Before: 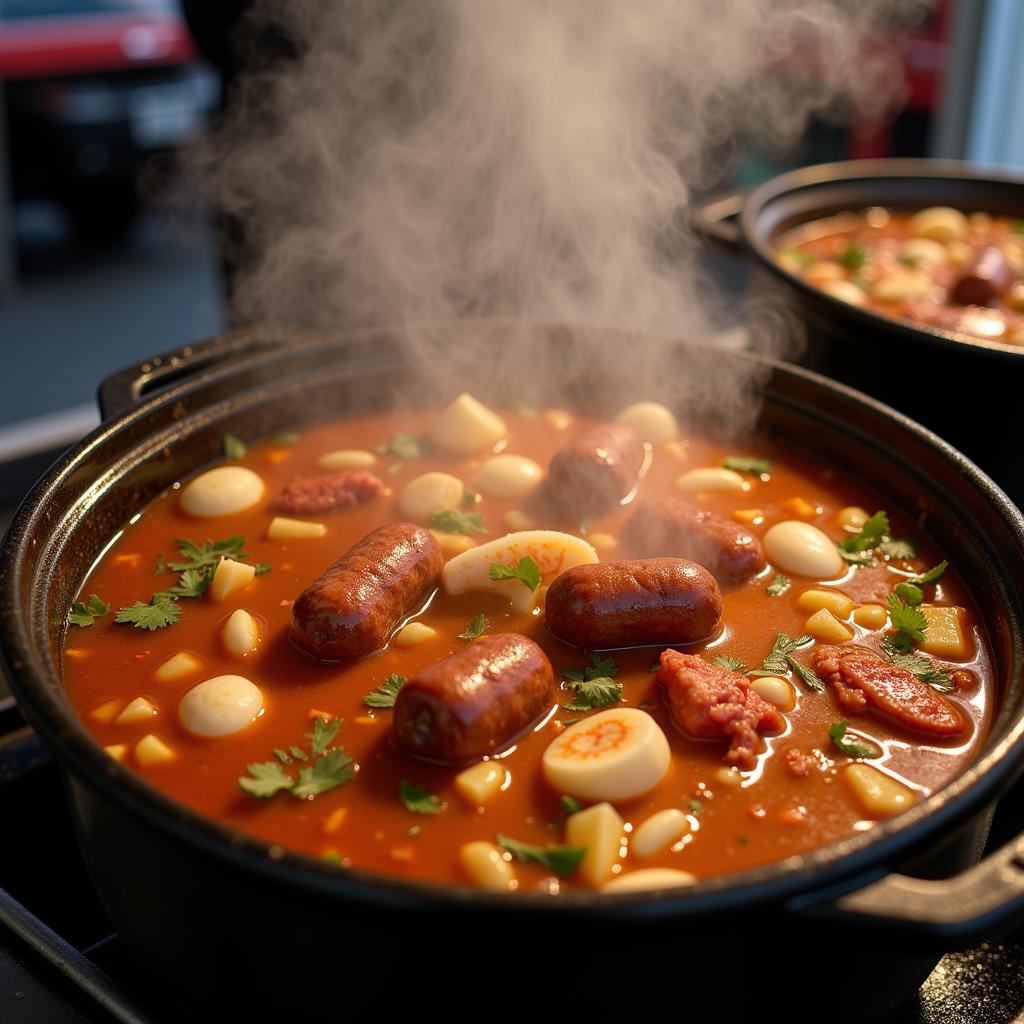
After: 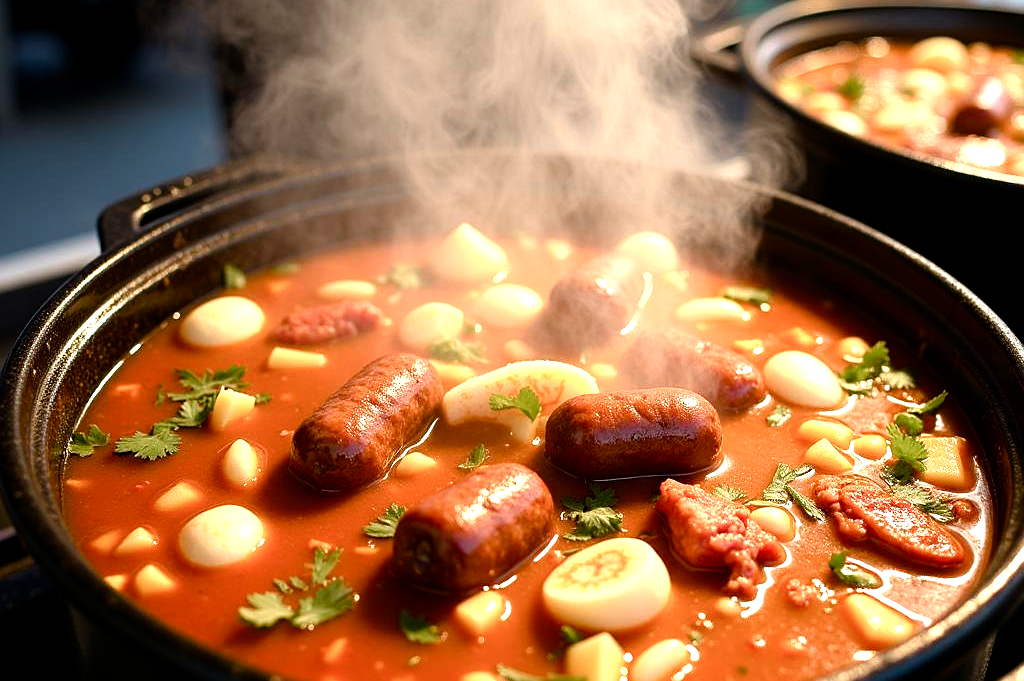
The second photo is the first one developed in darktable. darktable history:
exposure: black level correction 0.001, exposure 0.136 EV, compensate highlight preservation false
sharpen: amount 0.203
tone equalizer: -8 EV -1.1 EV, -7 EV -1.04 EV, -6 EV -0.897 EV, -5 EV -0.59 EV, -3 EV 0.548 EV, -2 EV 0.871 EV, -1 EV 0.991 EV, +0 EV 1.06 EV, mask exposure compensation -0.516 EV
color balance rgb: highlights gain › luminance 6.909%, highlights gain › chroma 1.985%, highlights gain › hue 93.17°, linear chroma grading › shadows 15.977%, perceptual saturation grading › global saturation 0.984%, perceptual saturation grading › highlights -19.731%, perceptual saturation grading › shadows 19.065%, global vibrance 9.359%
crop: top 16.688%, bottom 16.738%
